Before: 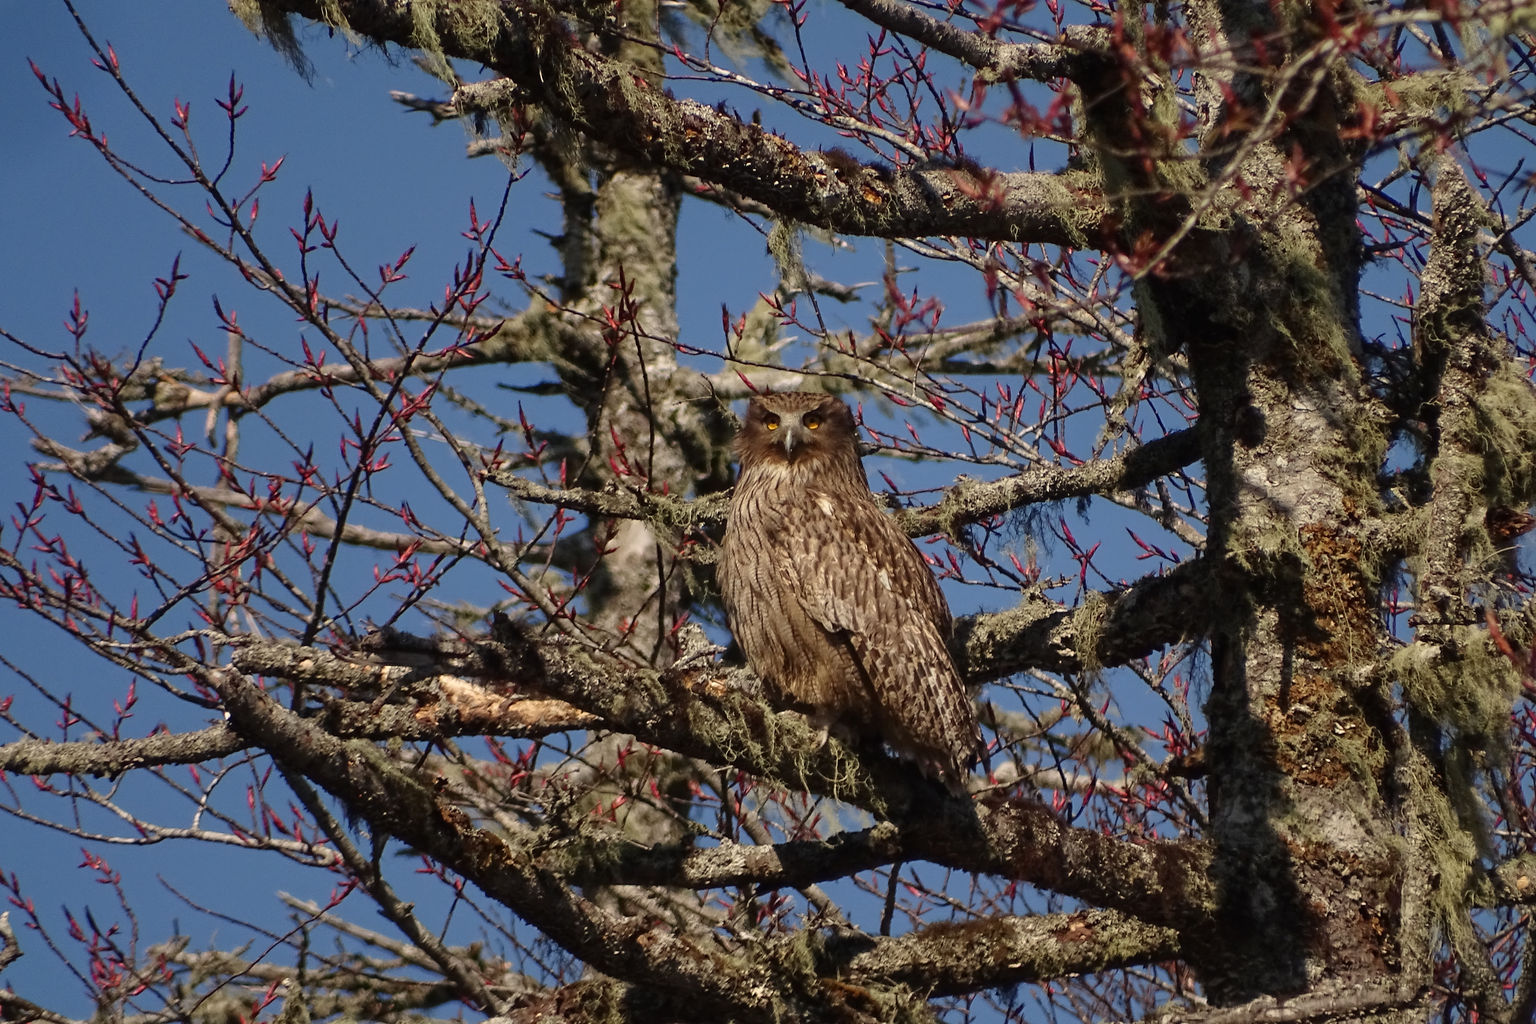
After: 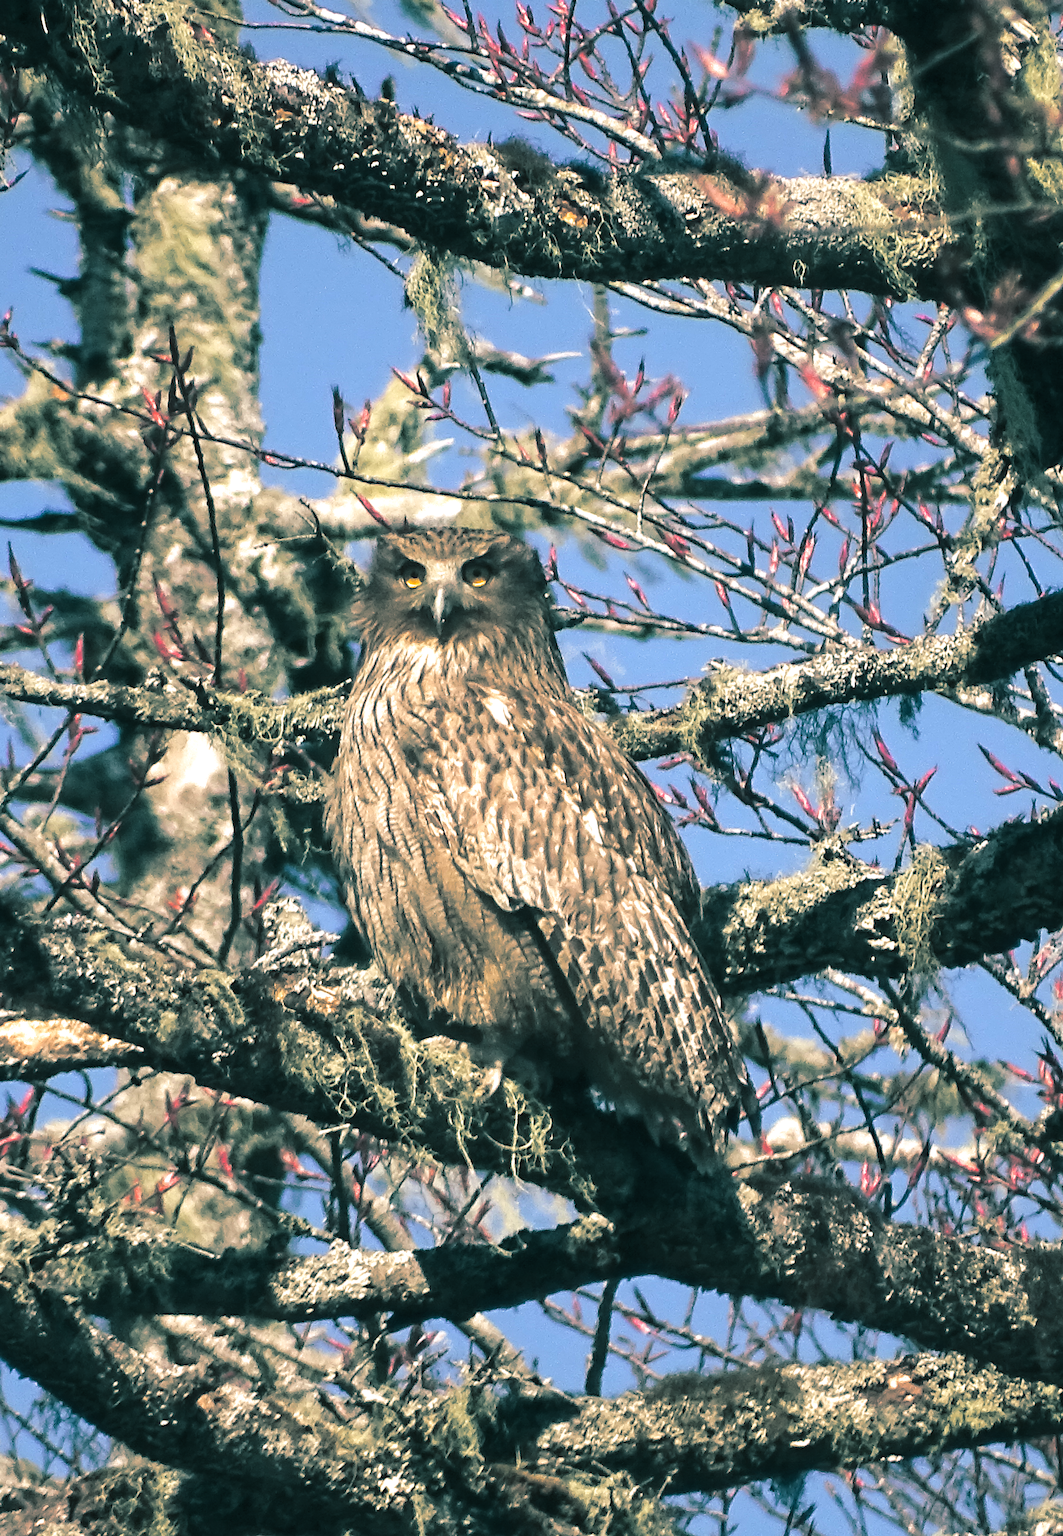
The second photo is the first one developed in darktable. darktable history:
white balance: red 1, blue 1
split-toning: shadows › hue 186.43°, highlights › hue 49.29°, compress 30.29%
exposure: black level correction 0, exposure 1.2 EV, compensate highlight preservation false
crop: left 33.452%, top 6.025%, right 23.155%
